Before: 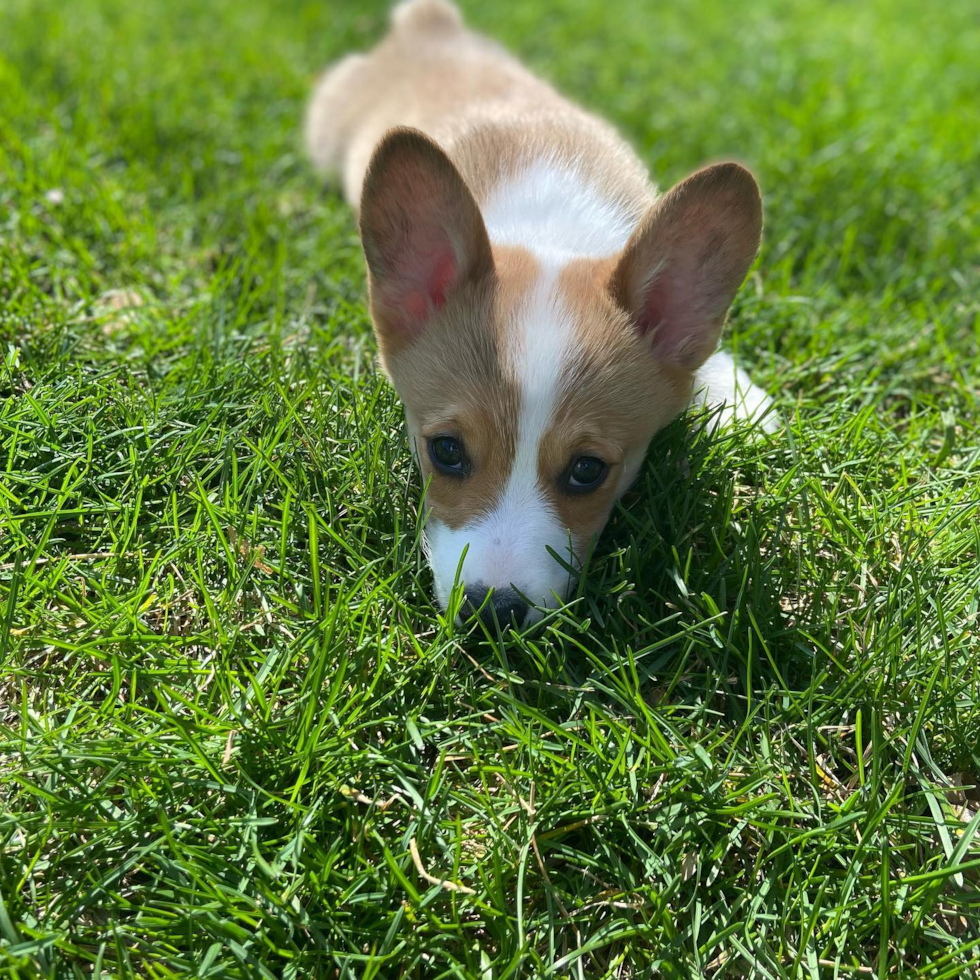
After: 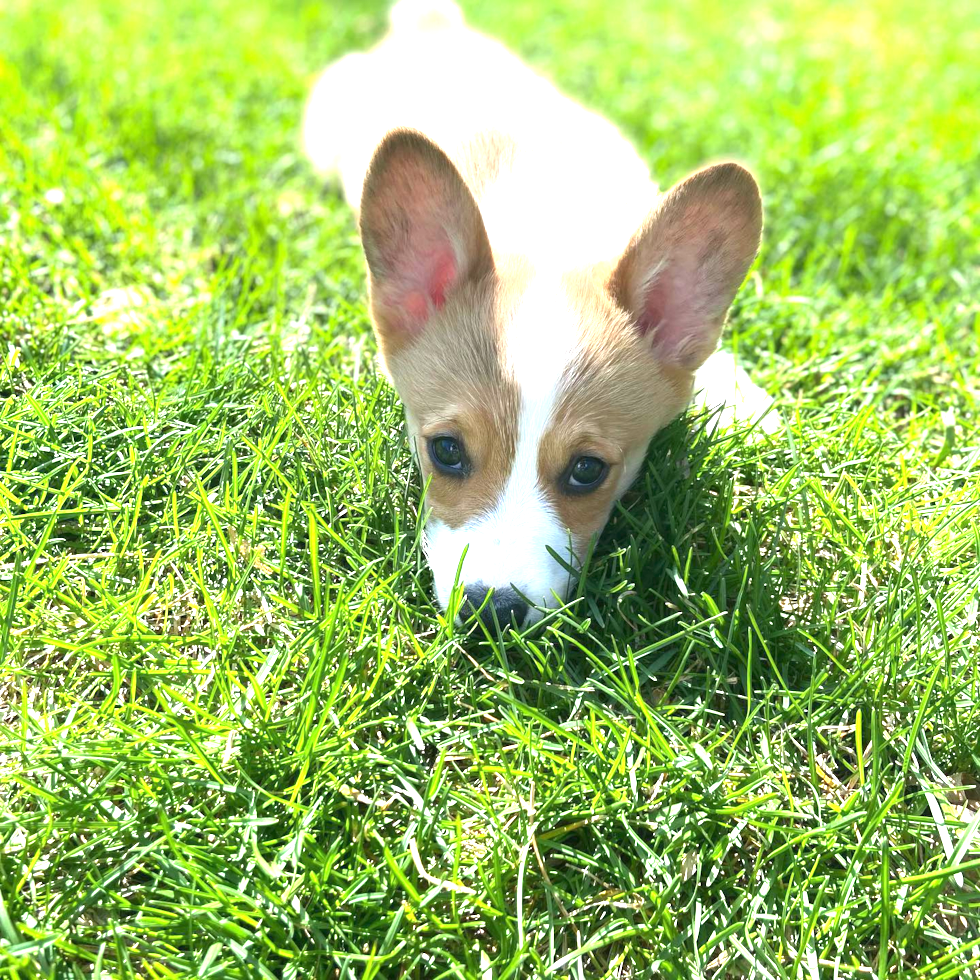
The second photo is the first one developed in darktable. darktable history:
exposure: black level correction 0, exposure 1.741 EV, compensate exposure bias true, compensate highlight preservation false
